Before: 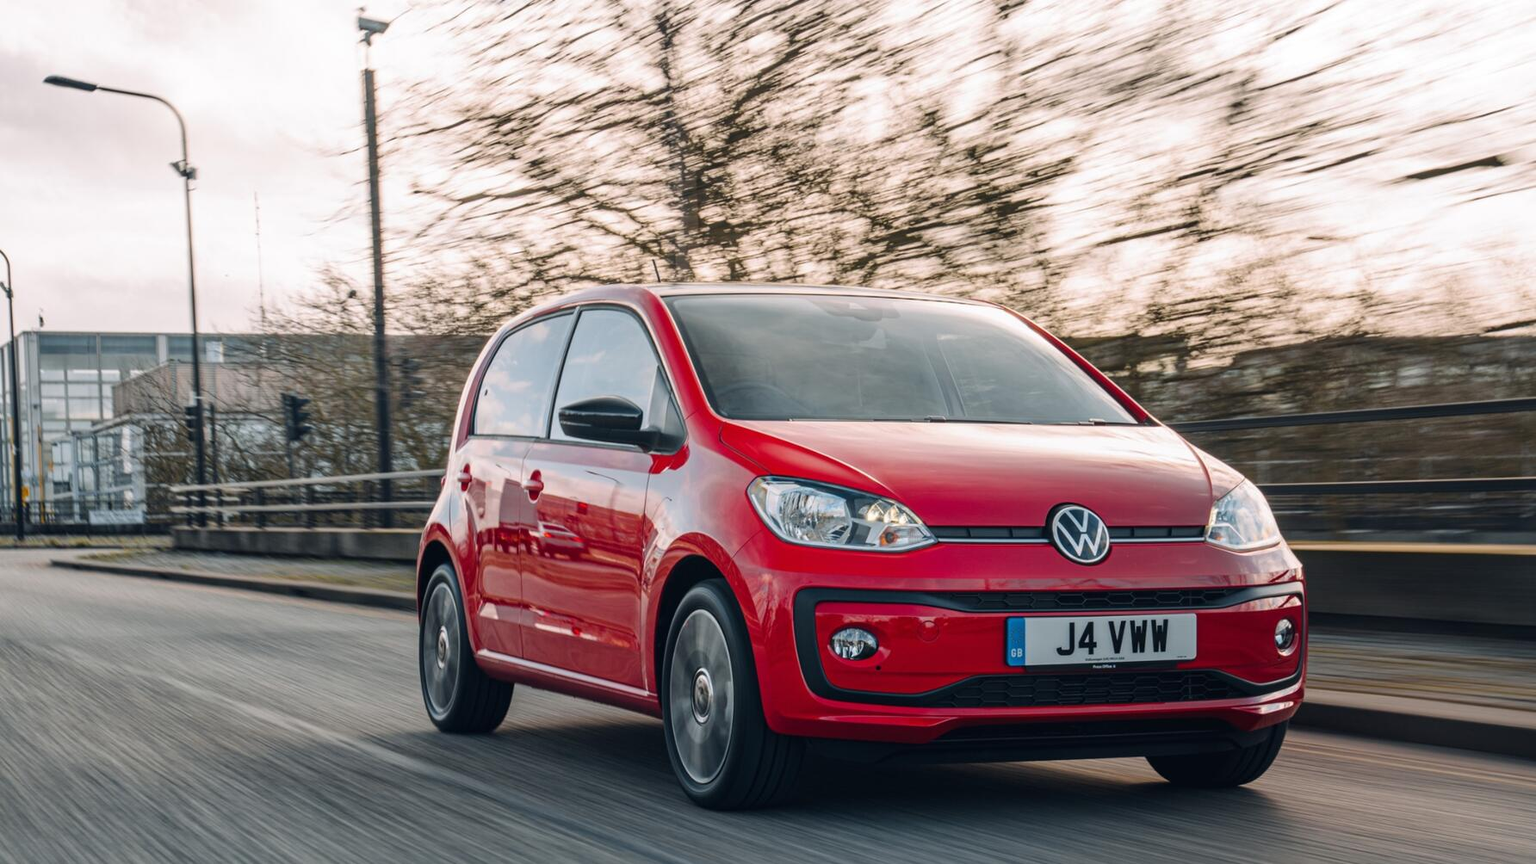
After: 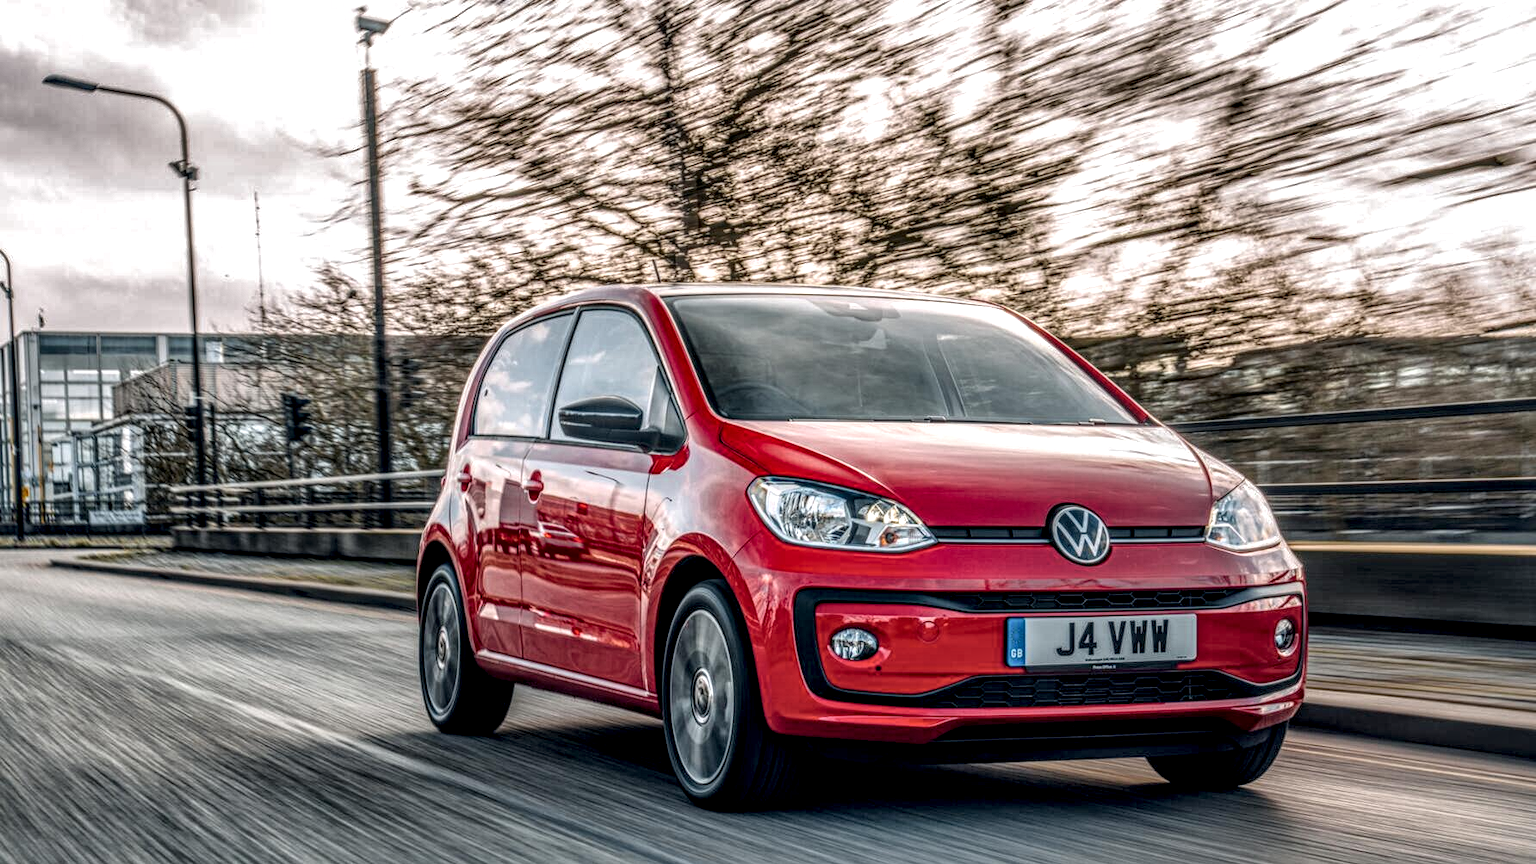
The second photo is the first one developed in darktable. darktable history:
local contrast: highlights 2%, shadows 6%, detail 299%, midtone range 0.304
shadows and highlights: highlights color adjustment 0.46%
